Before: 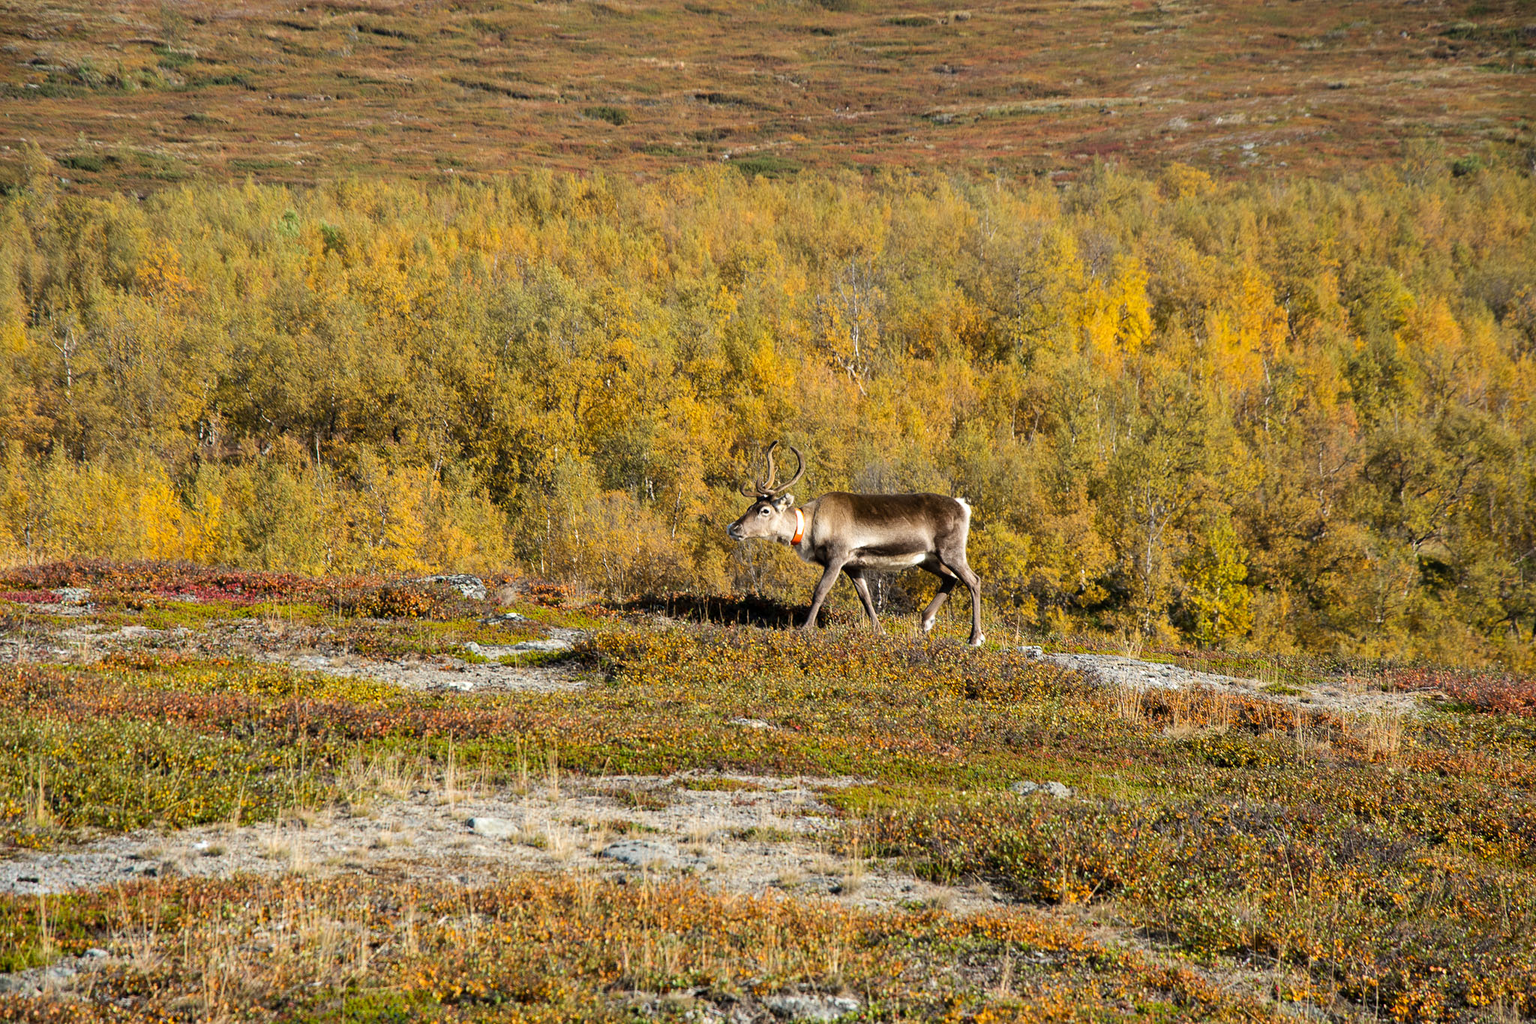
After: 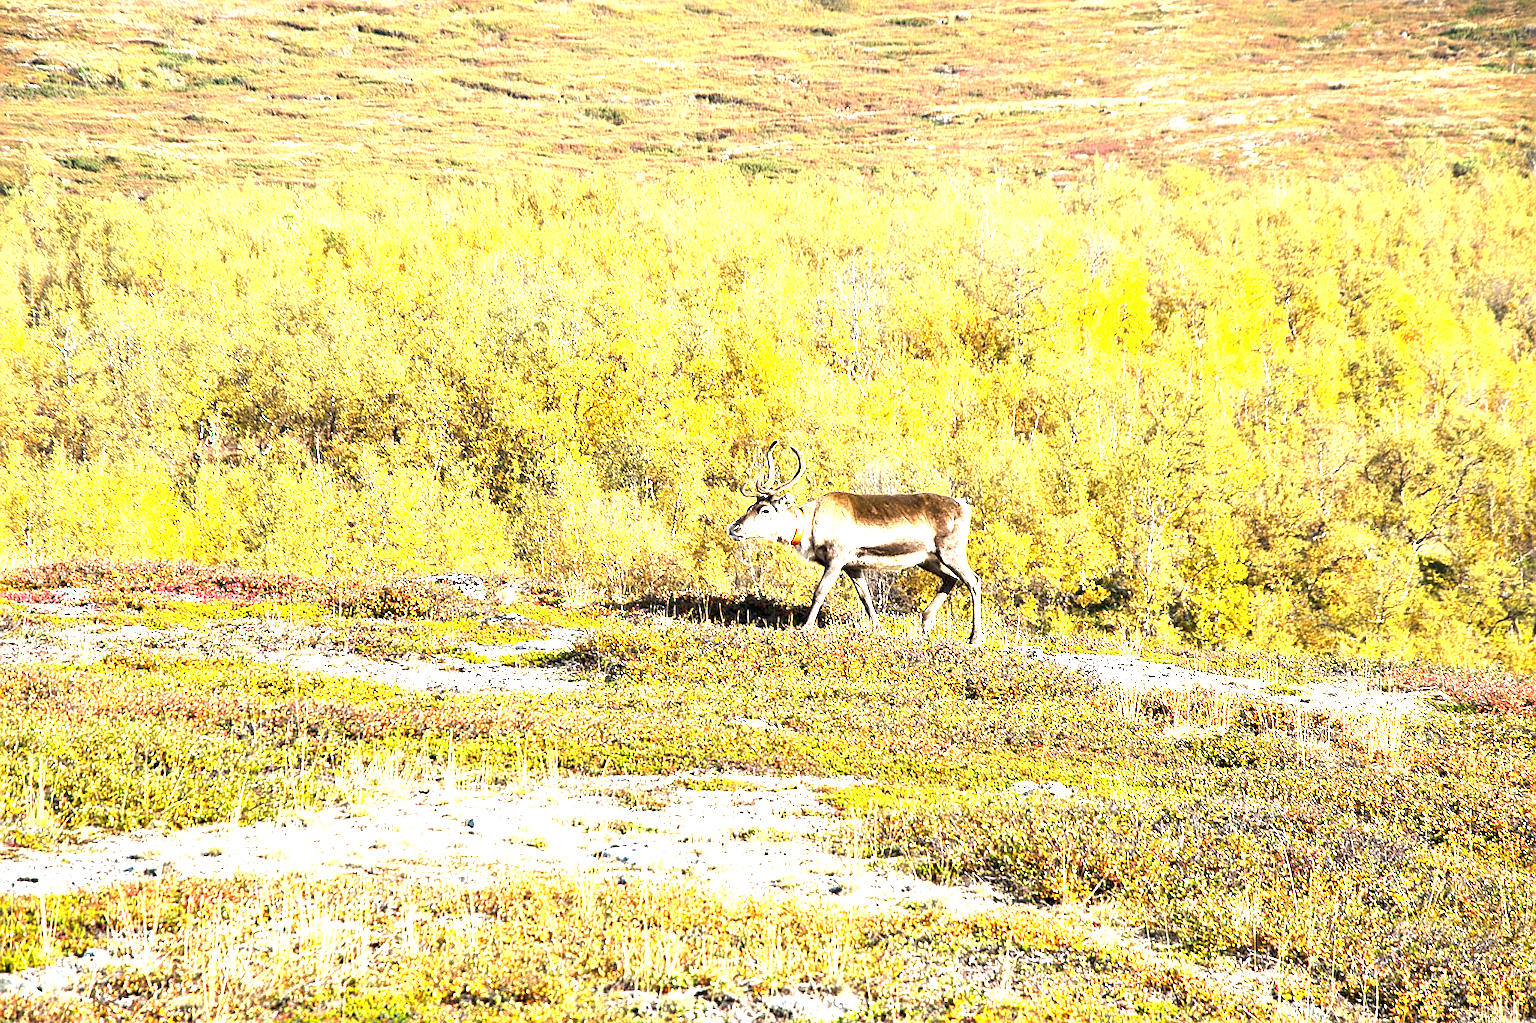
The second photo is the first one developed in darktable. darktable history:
exposure: black level correction 0, exposure 1.675 EV, compensate exposure bias true, compensate highlight preservation false
sharpen: on, module defaults
